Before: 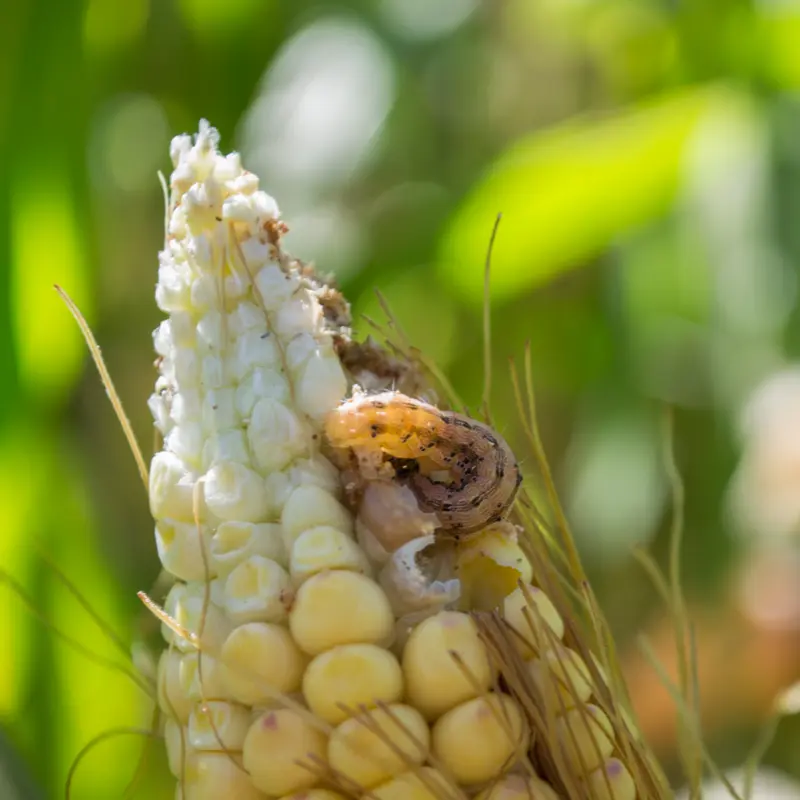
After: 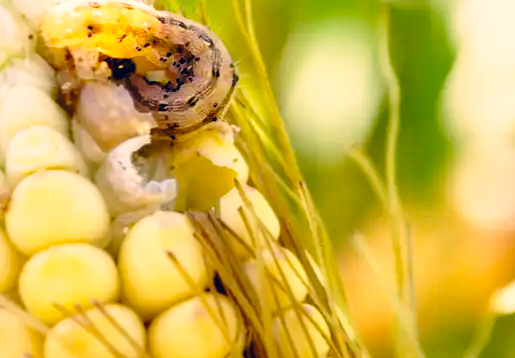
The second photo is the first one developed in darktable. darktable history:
crop and rotate: left 35.509%, top 50.238%, bottom 4.934%
exposure: black level correction 0.007, exposure 0.093 EV, compensate highlight preservation false
base curve: curves: ch0 [(0, 0) (0.028, 0.03) (0.105, 0.232) (0.387, 0.748) (0.754, 0.968) (1, 1)], fusion 1, exposure shift 0.576, preserve colors none
local contrast: mode bilateral grid, contrast 20, coarseness 50, detail 120%, midtone range 0.2
color correction: highlights a* 10.32, highlights b* 14.66, shadows a* -9.59, shadows b* -15.02
